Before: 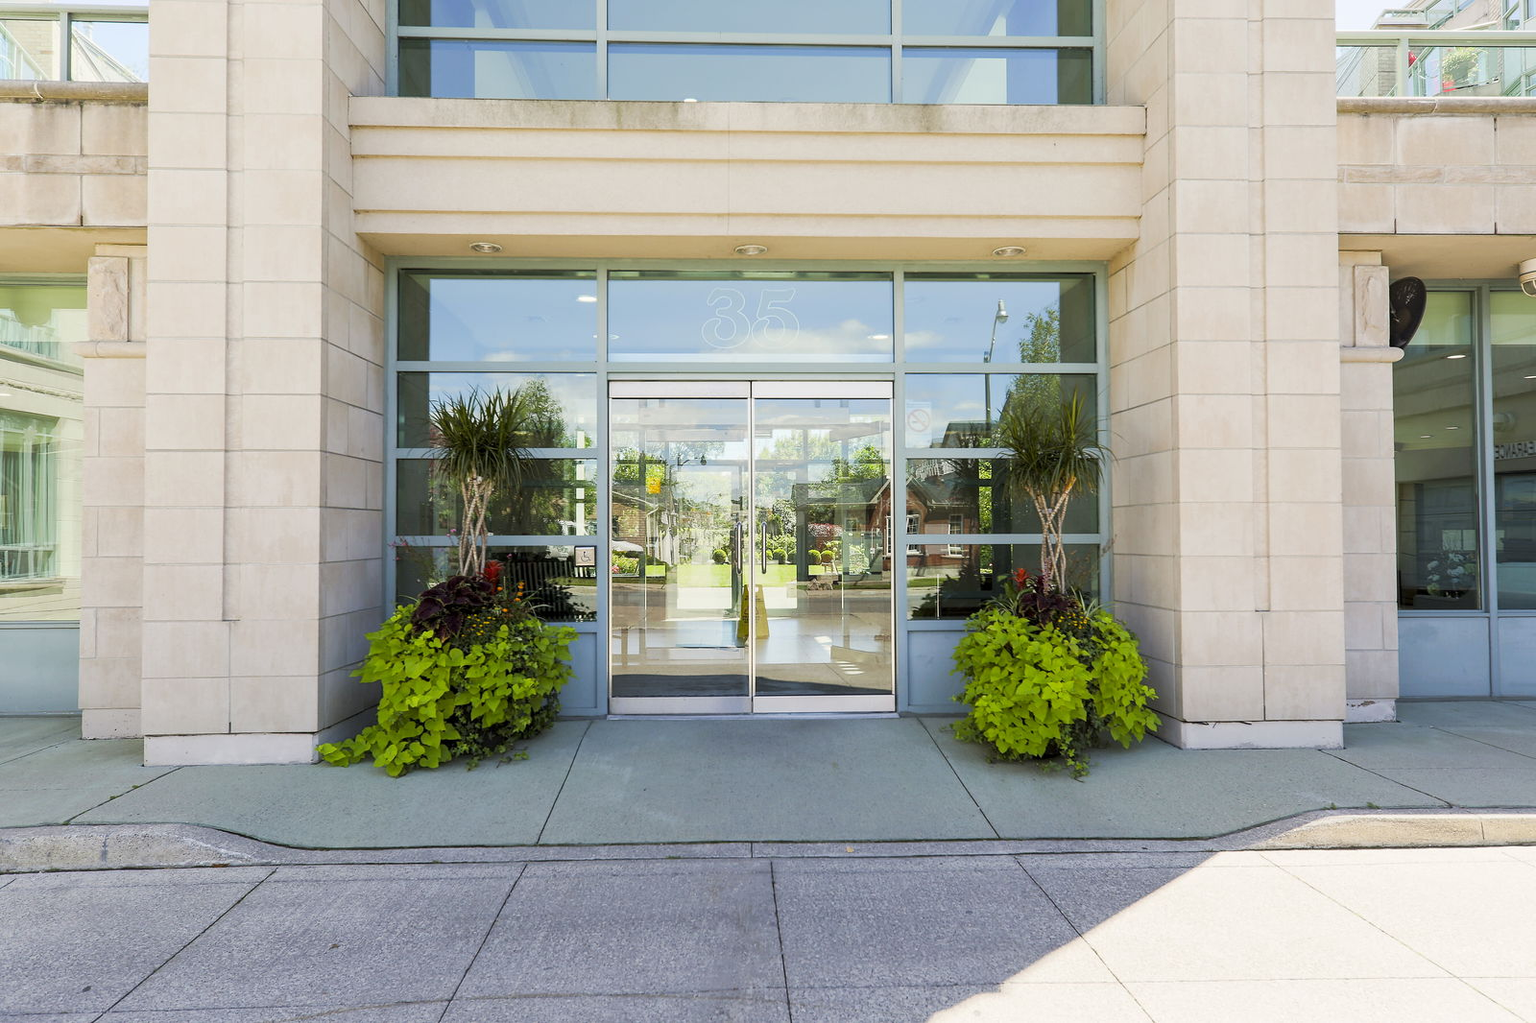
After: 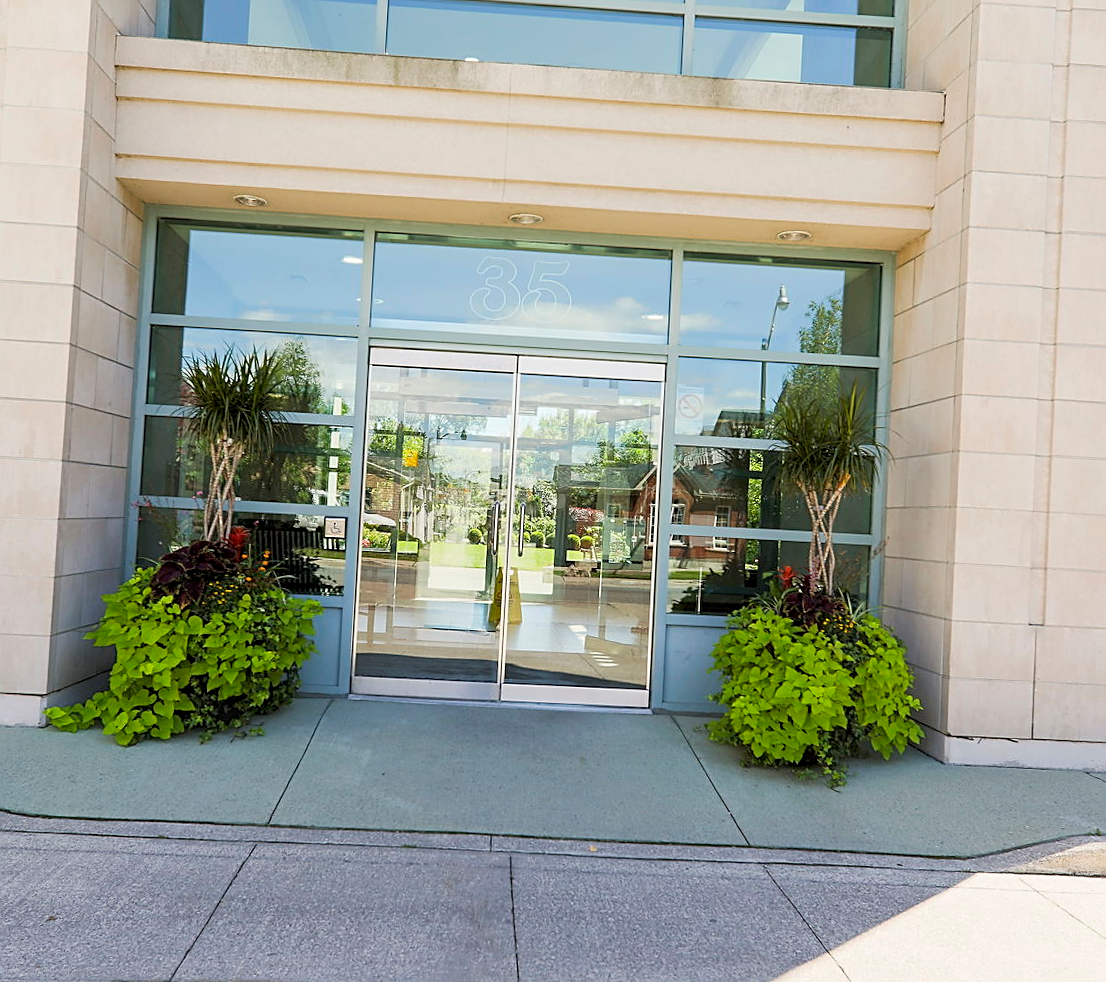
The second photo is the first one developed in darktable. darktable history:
sharpen: on, module defaults
crop and rotate: angle -3.27°, left 14.277%, top 0.028%, right 10.766%, bottom 0.028%
